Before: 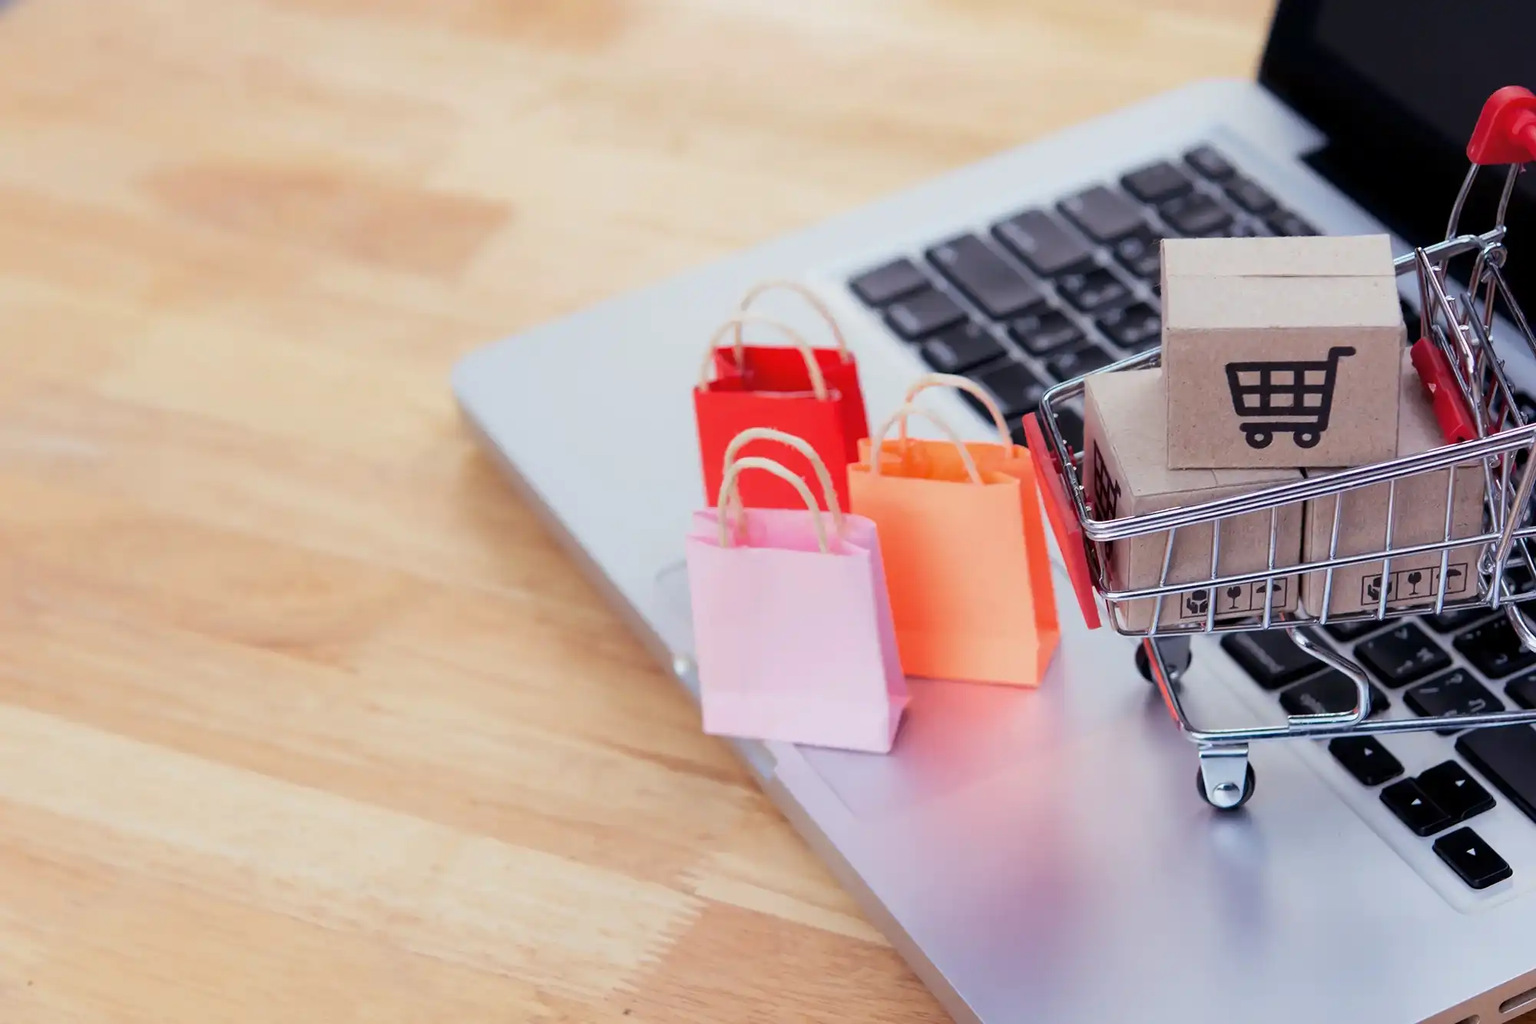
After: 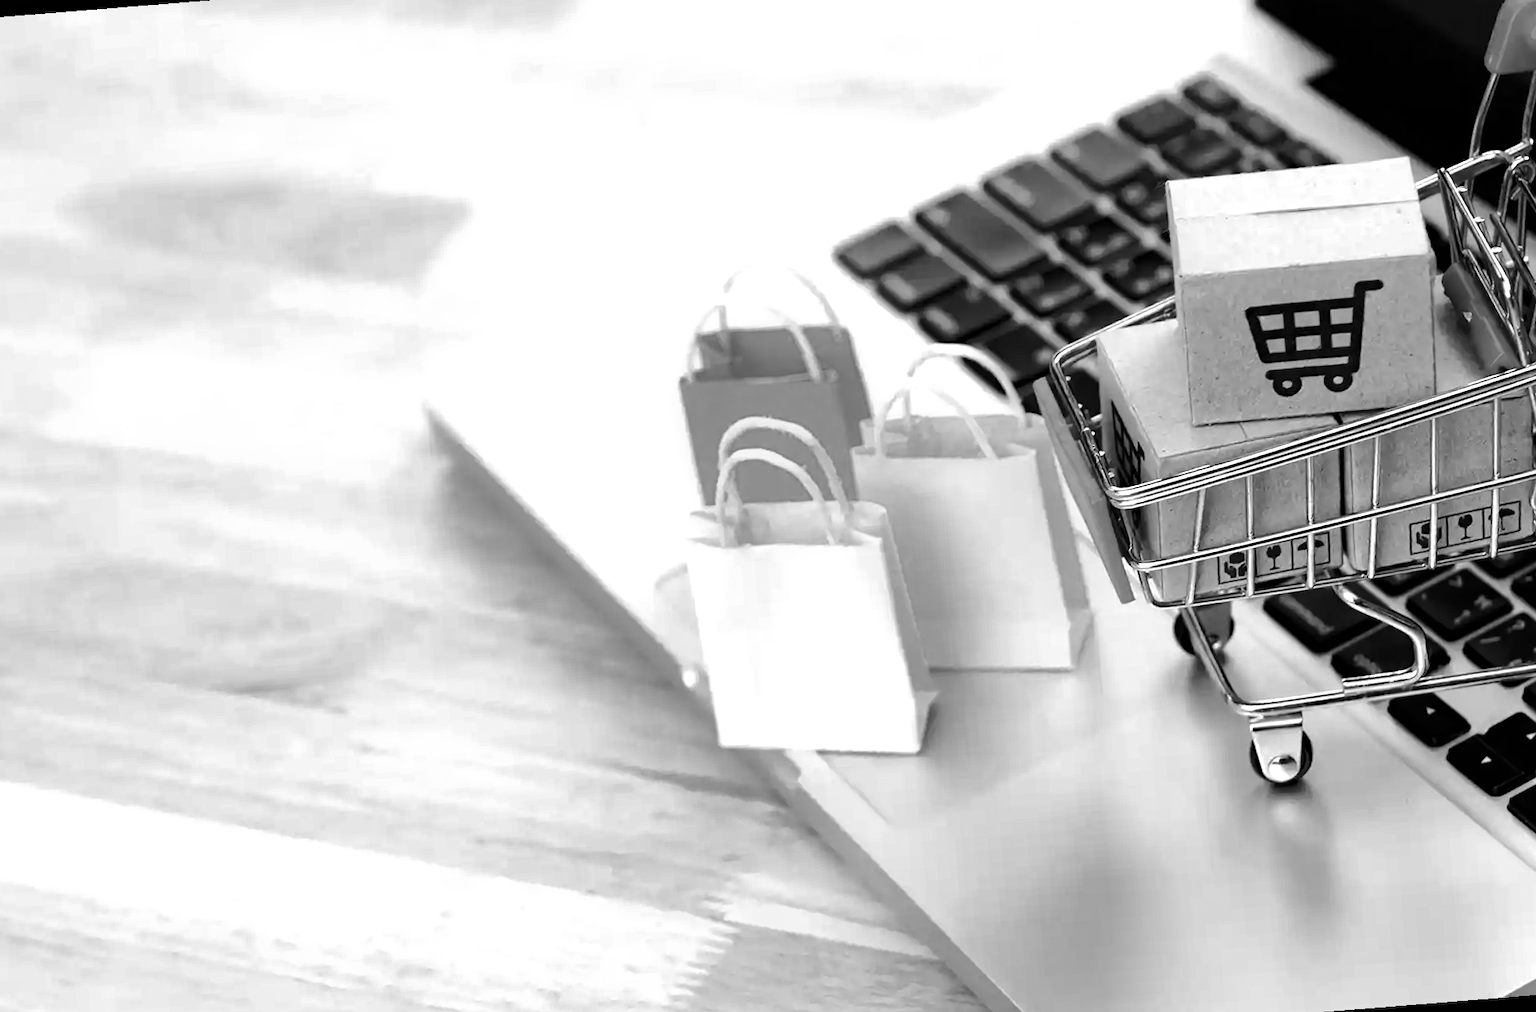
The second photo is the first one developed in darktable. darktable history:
shadows and highlights: shadows 10, white point adjustment 1, highlights -40
rotate and perspective: rotation -4.57°, crop left 0.054, crop right 0.944, crop top 0.087, crop bottom 0.914
monochrome: on, module defaults
white balance: red 1.127, blue 0.943
tone equalizer: -8 EV -0.75 EV, -7 EV -0.7 EV, -6 EV -0.6 EV, -5 EV -0.4 EV, -3 EV 0.4 EV, -2 EV 0.6 EV, -1 EV 0.7 EV, +0 EV 0.75 EV, edges refinement/feathering 500, mask exposure compensation -1.57 EV, preserve details no
exposure: black level correction 0, compensate exposure bias true, compensate highlight preservation false
color zones: curves: ch1 [(0.235, 0.558) (0.75, 0.5)]; ch2 [(0.25, 0.462) (0.749, 0.457)], mix 25.94%
haze removal: compatibility mode true, adaptive false
